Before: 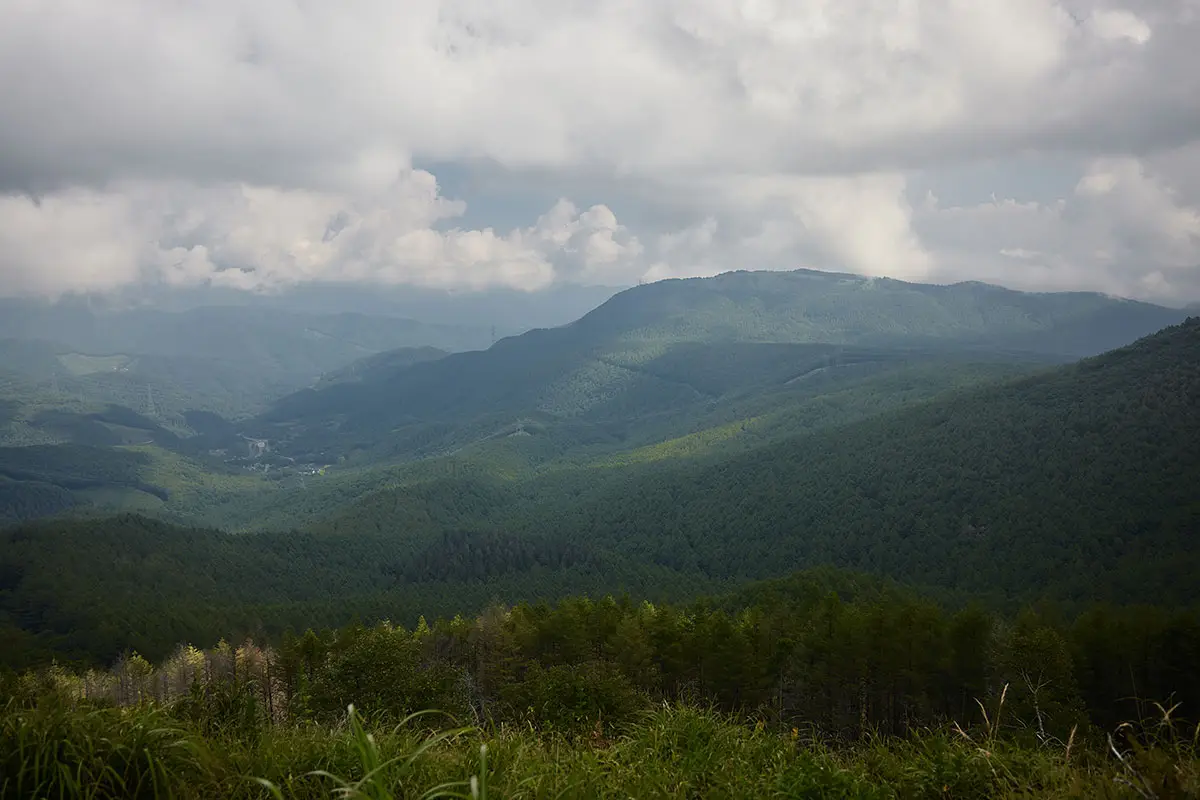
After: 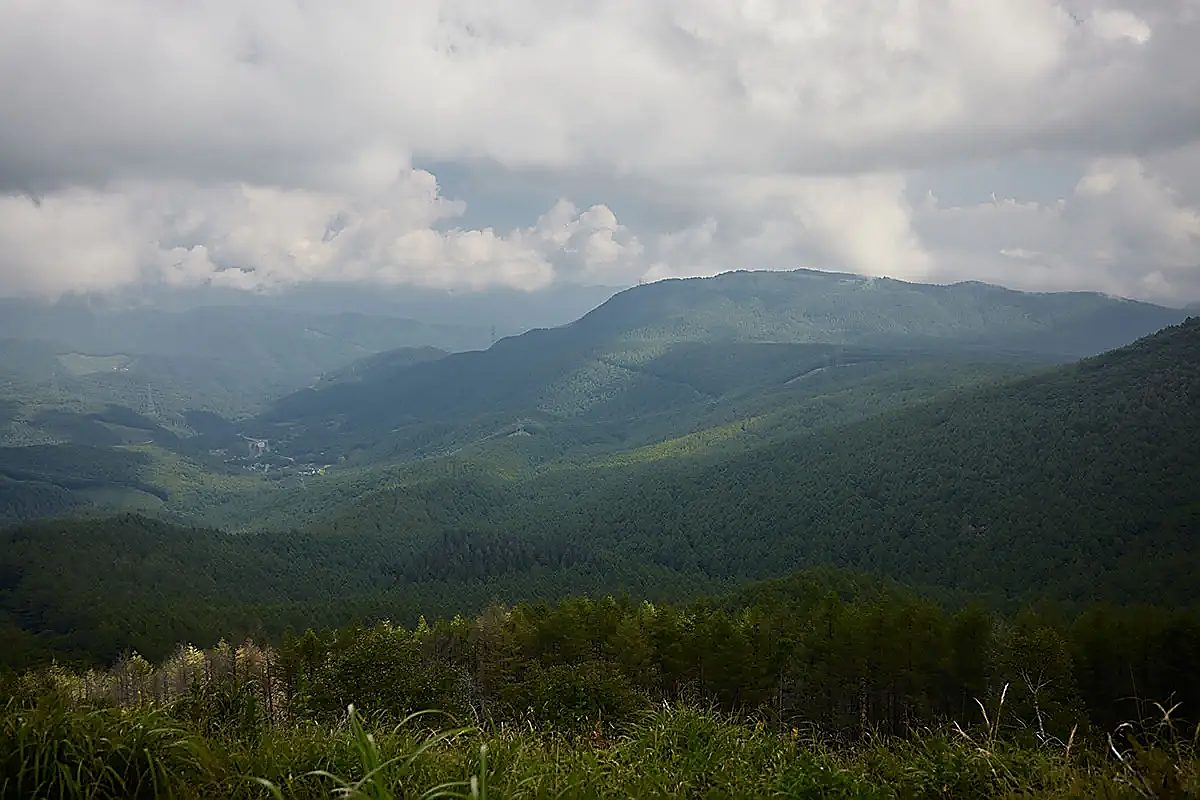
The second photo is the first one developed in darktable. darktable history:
exposure: black level correction 0.001, compensate exposure bias true, compensate highlight preservation false
sharpen: radius 1.361, amount 1.259, threshold 0.705
